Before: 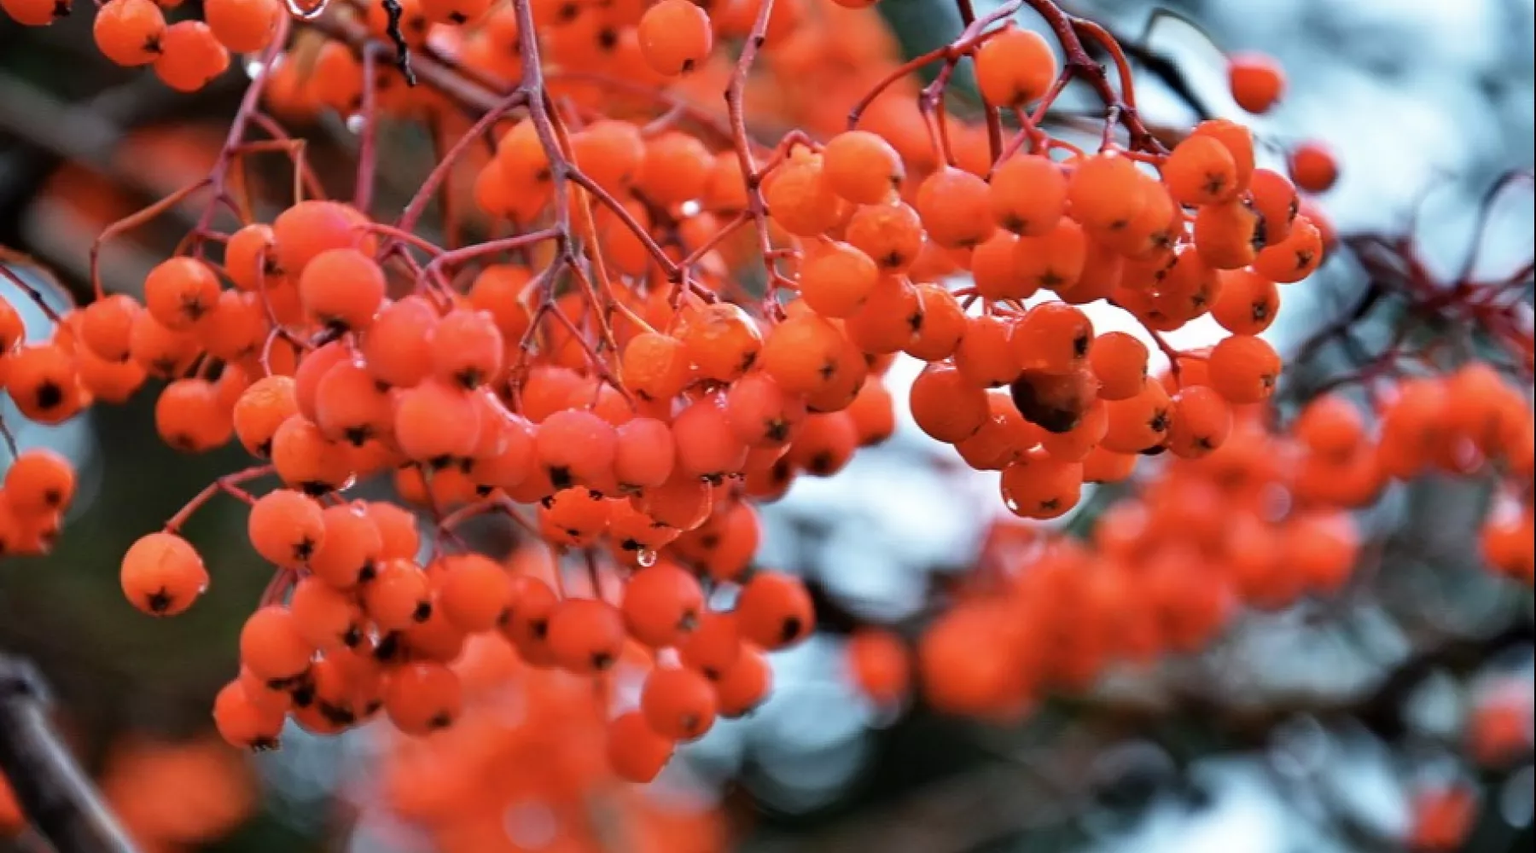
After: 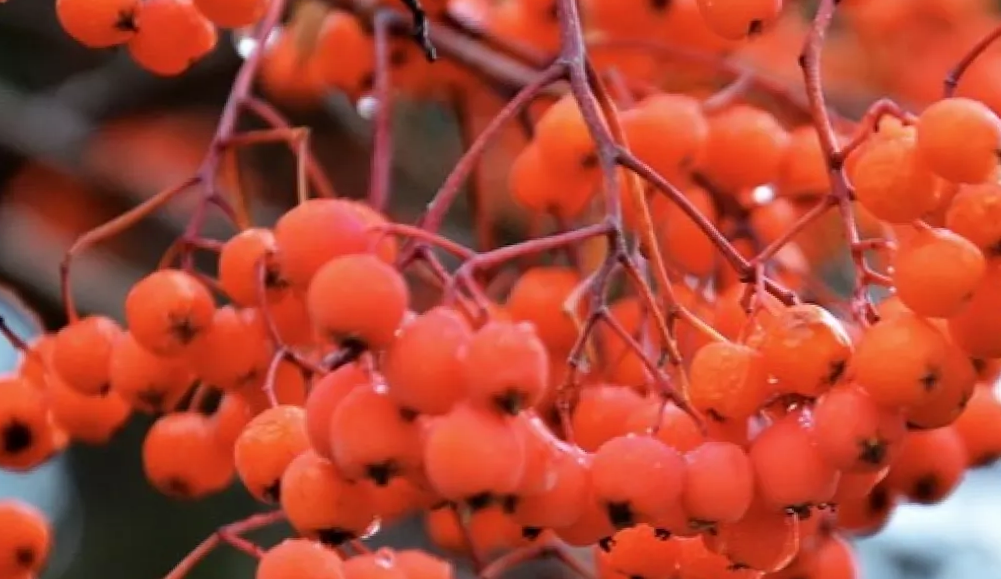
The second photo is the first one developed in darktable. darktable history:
crop and rotate: left 3.047%, top 7.509%, right 42.236%, bottom 37.598%
rotate and perspective: rotation -1.77°, lens shift (horizontal) 0.004, automatic cropping off
